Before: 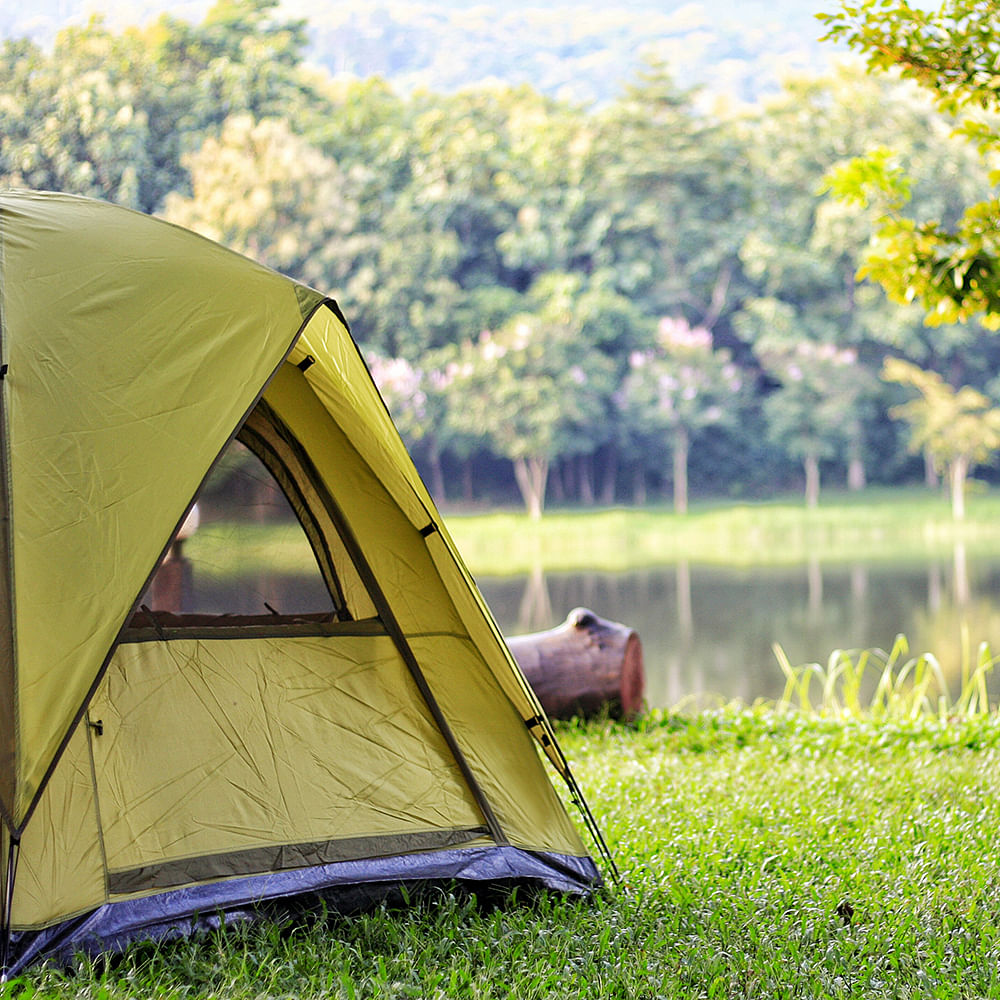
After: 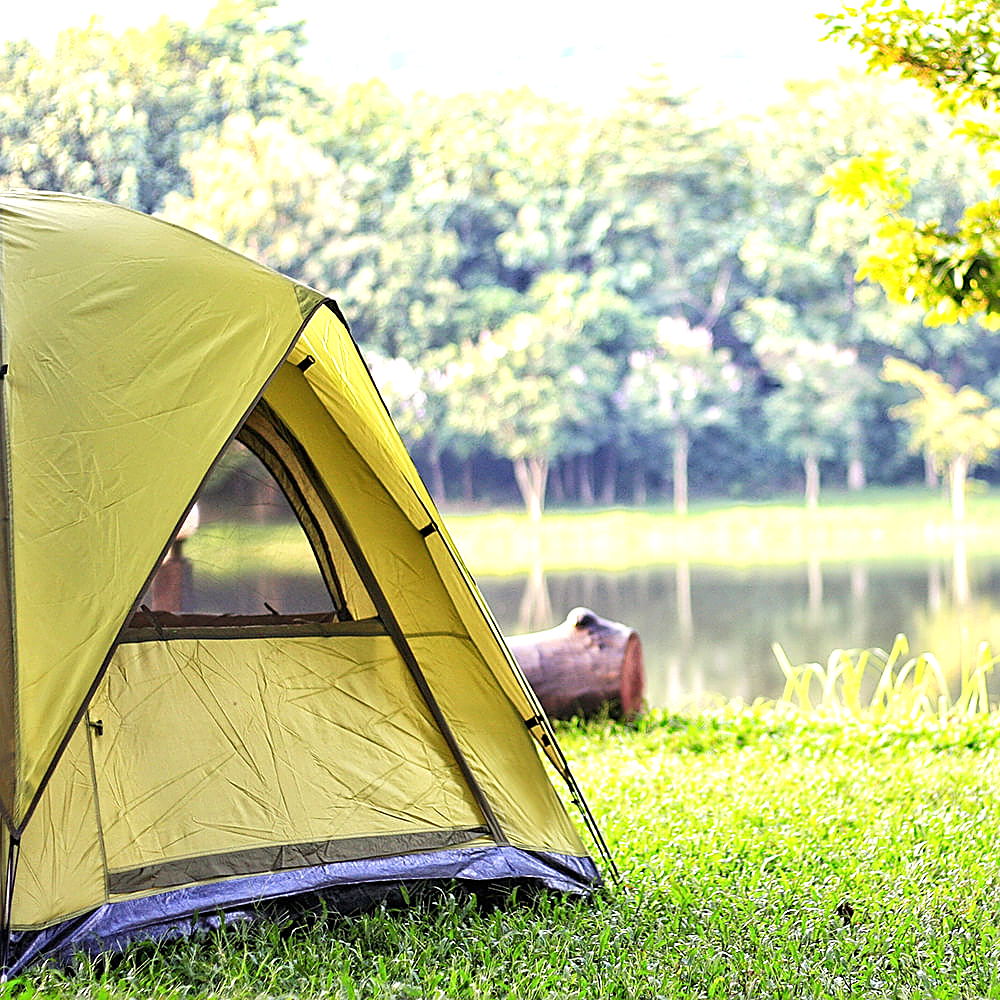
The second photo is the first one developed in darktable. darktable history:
sharpen: on, module defaults
exposure: black level correction 0, exposure 0.694 EV, compensate highlight preservation false
color correction: highlights b* 0.06, saturation 0.993
